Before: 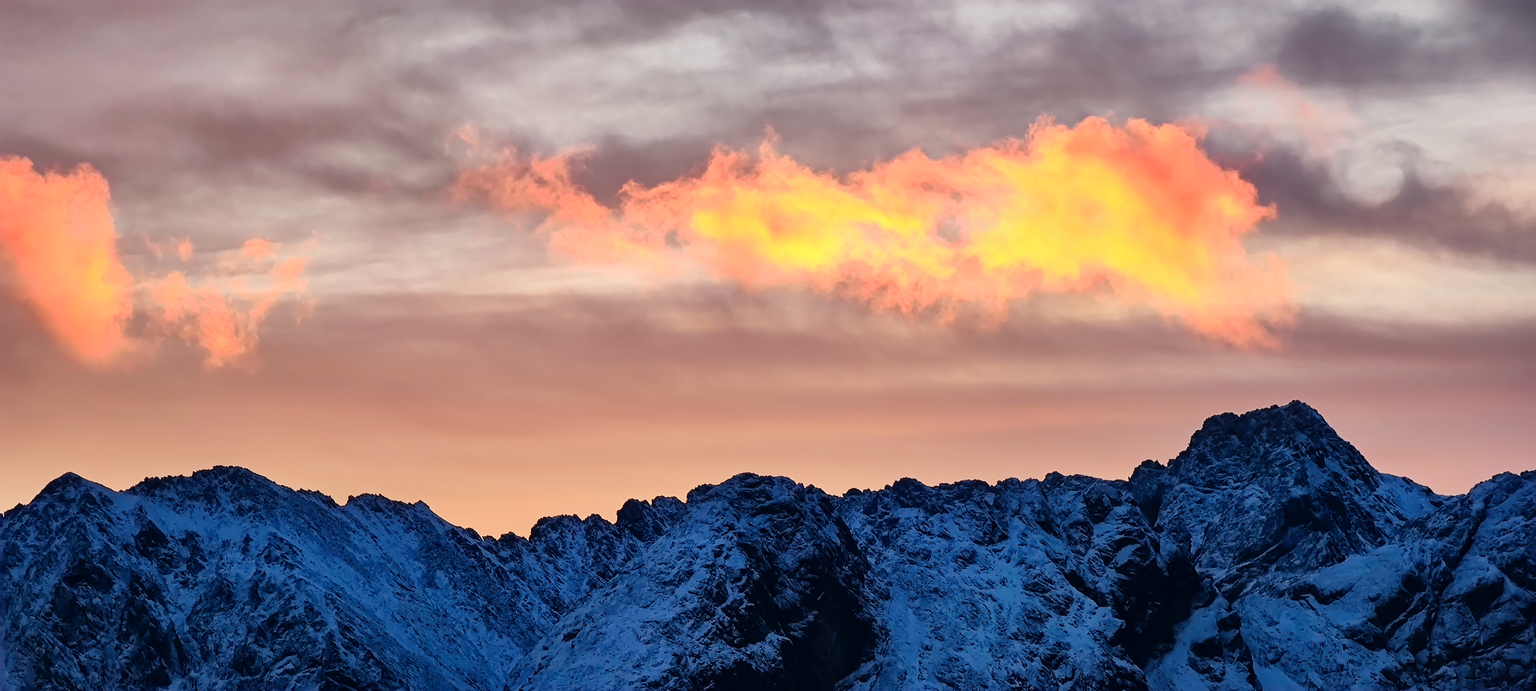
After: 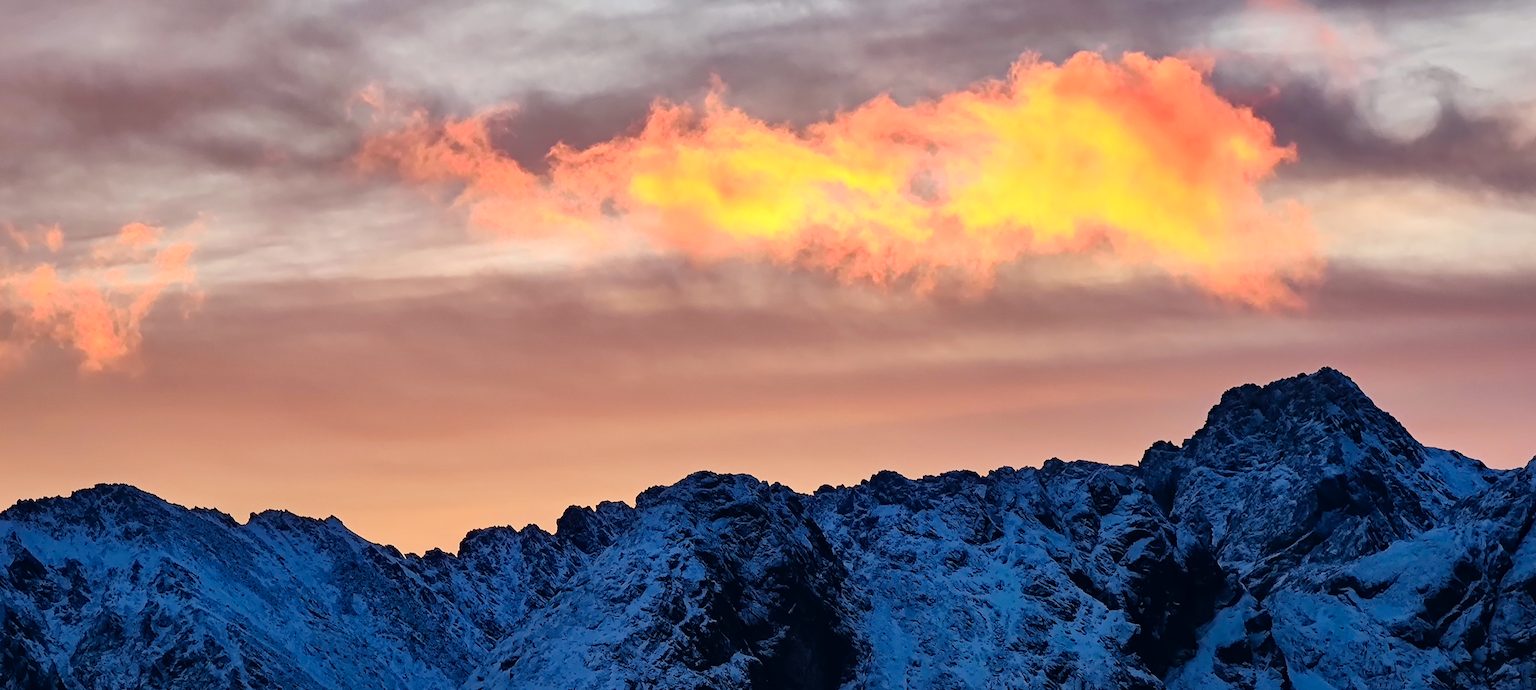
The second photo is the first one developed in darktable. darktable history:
crop and rotate: angle 1.96°, left 5.673%, top 5.673%
haze removal: compatibility mode true, adaptive false
